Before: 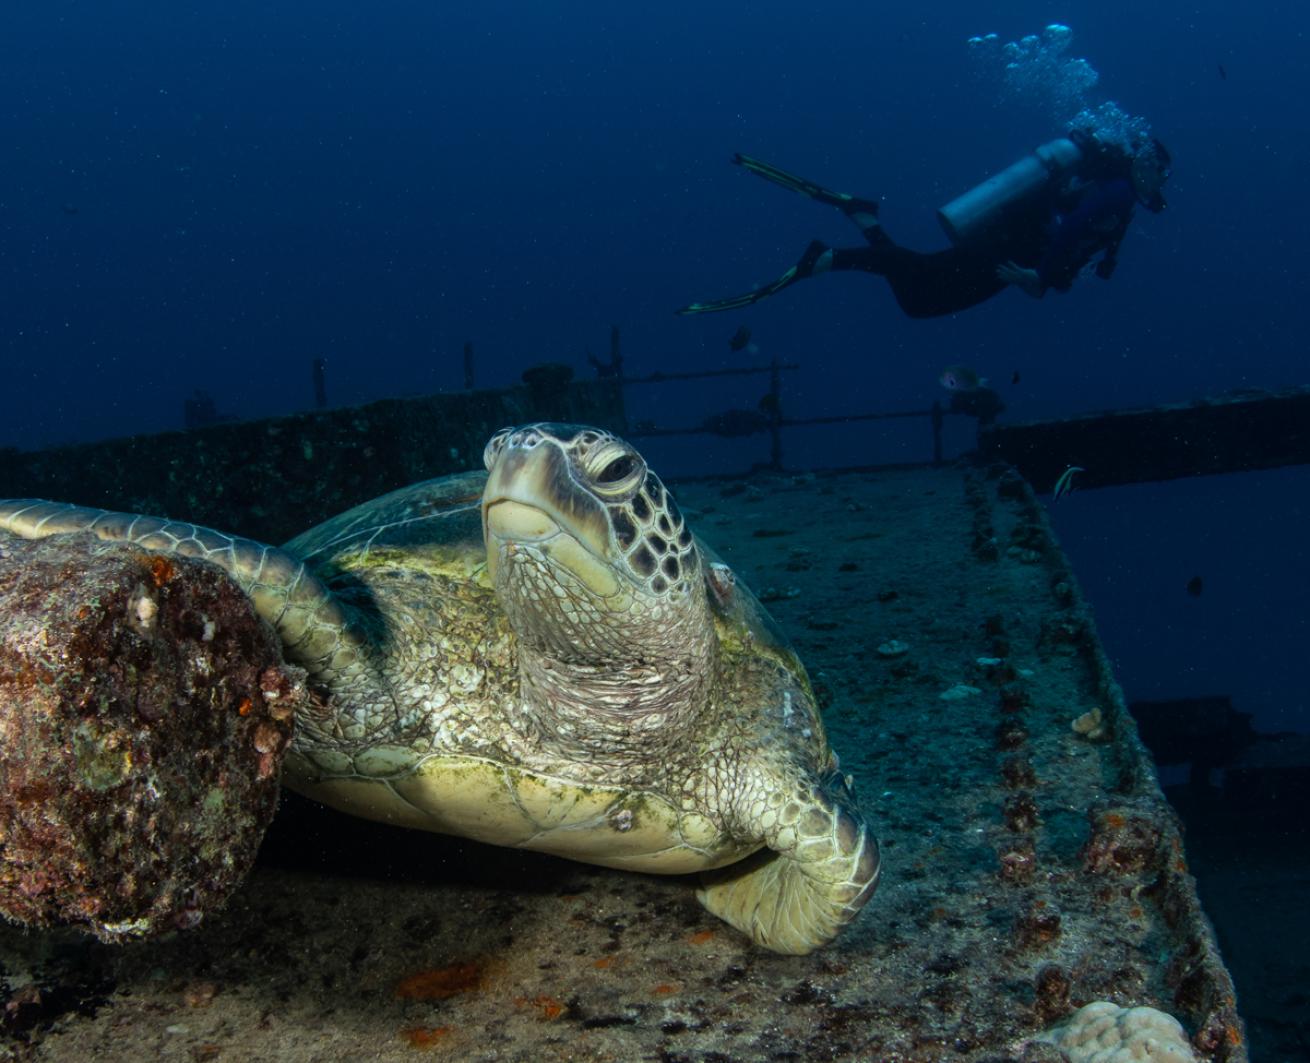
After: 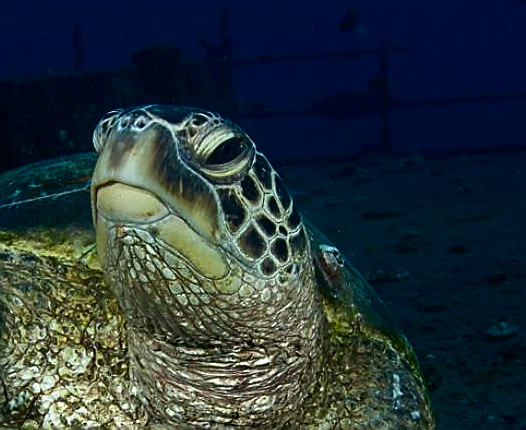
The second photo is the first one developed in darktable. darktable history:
contrast brightness saturation: contrast 0.134, brightness -0.237, saturation 0.138
sharpen: radius 1.41, amount 1.244, threshold 0.755
crop: left 29.889%, top 29.993%, right 29.887%, bottom 29.478%
